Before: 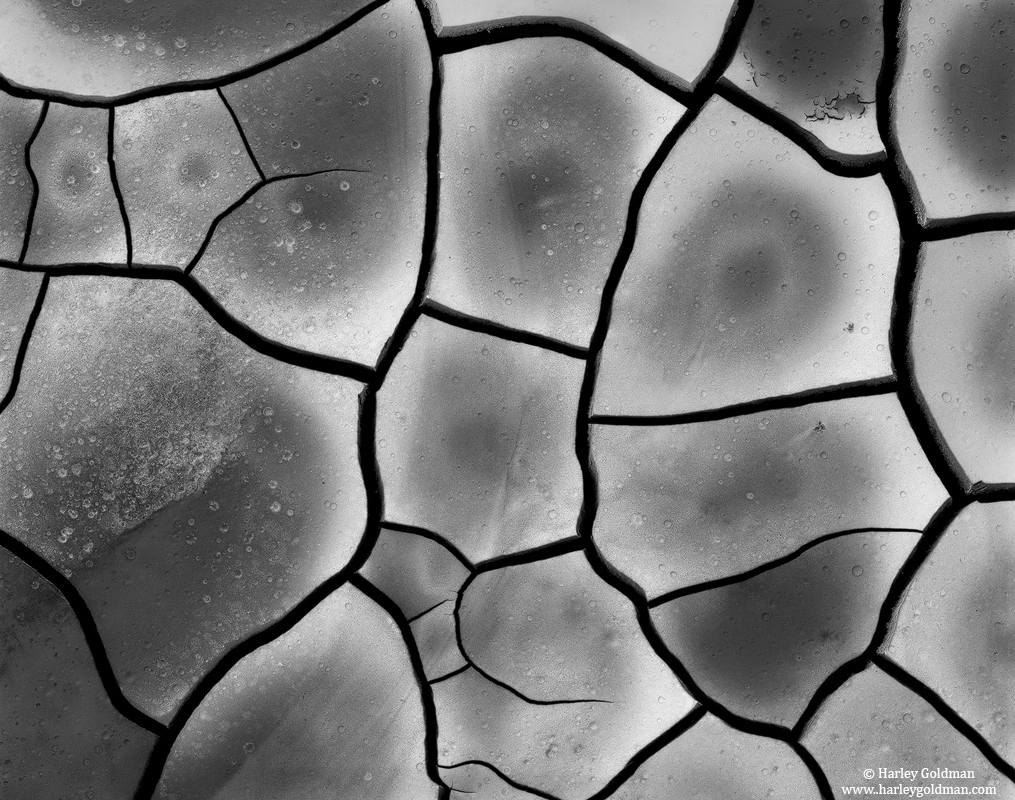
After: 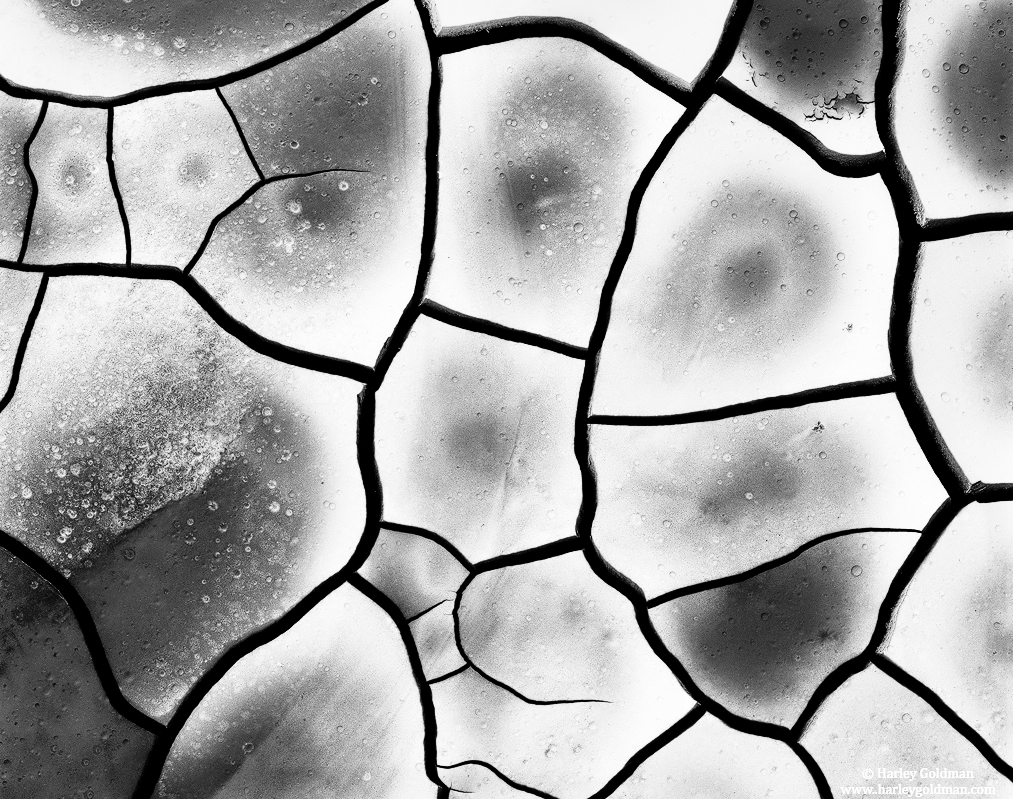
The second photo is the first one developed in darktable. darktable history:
rgb curve: curves: ch0 [(0, 0) (0.21, 0.15) (0.24, 0.21) (0.5, 0.75) (0.75, 0.96) (0.89, 0.99) (1, 1)]; ch1 [(0, 0.02) (0.21, 0.13) (0.25, 0.2) (0.5, 0.67) (0.75, 0.9) (0.89, 0.97) (1, 1)]; ch2 [(0, 0.02) (0.21, 0.13) (0.25, 0.2) (0.5, 0.67) (0.75, 0.9) (0.89, 0.97) (1, 1)], compensate middle gray true
crop and rotate: left 0.126%
